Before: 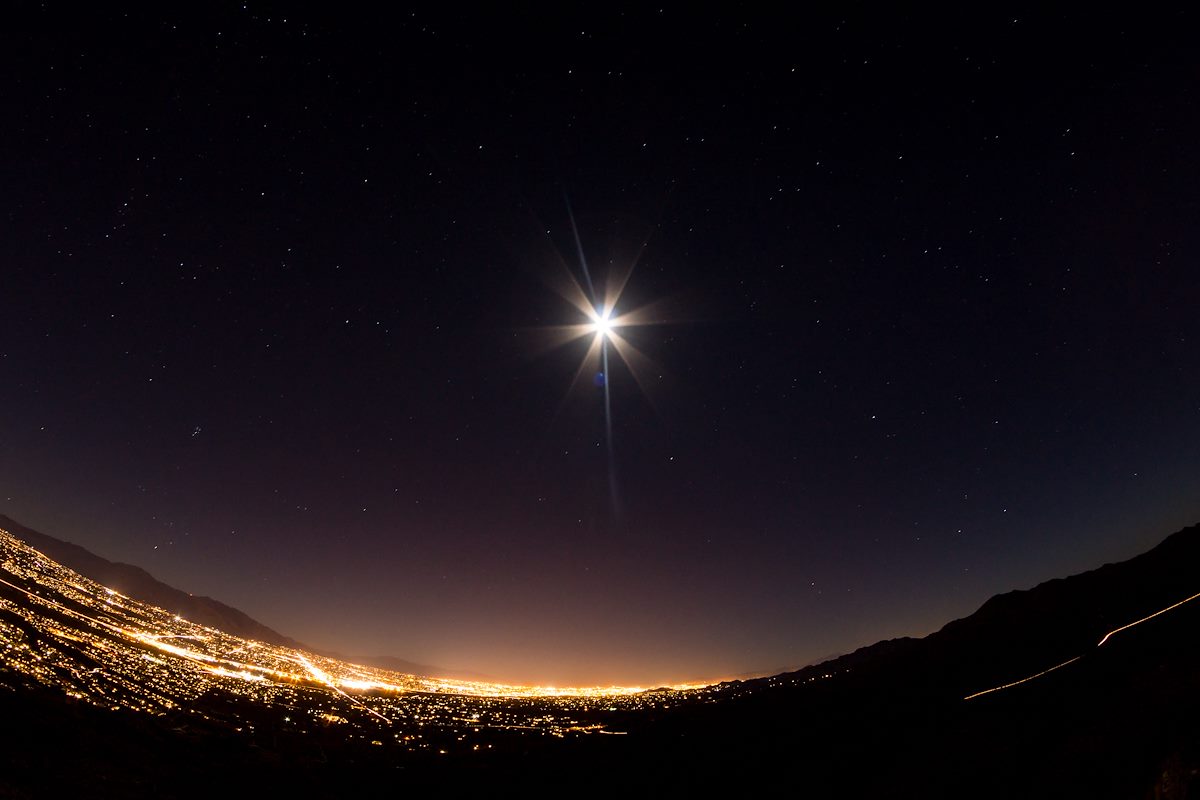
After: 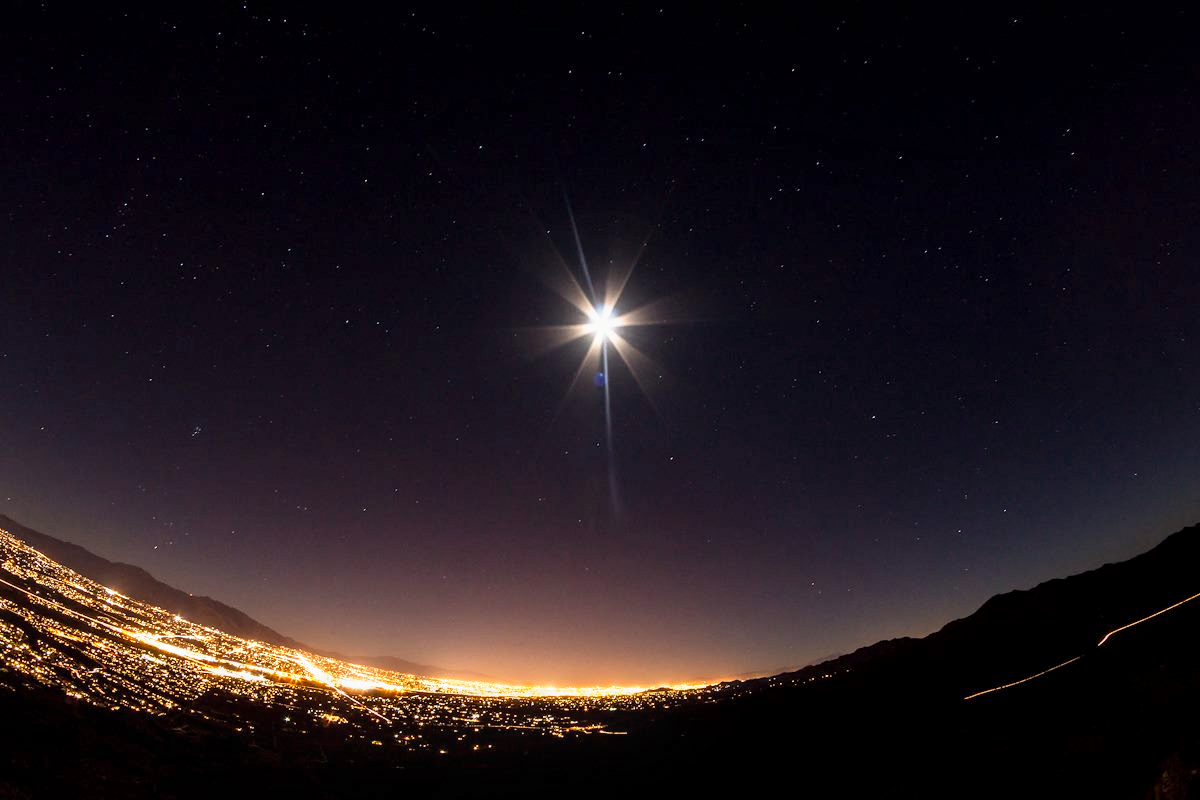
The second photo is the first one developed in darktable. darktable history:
local contrast: on, module defaults
base curve: curves: ch0 [(0, 0) (0.557, 0.834) (1, 1)], preserve colors none
